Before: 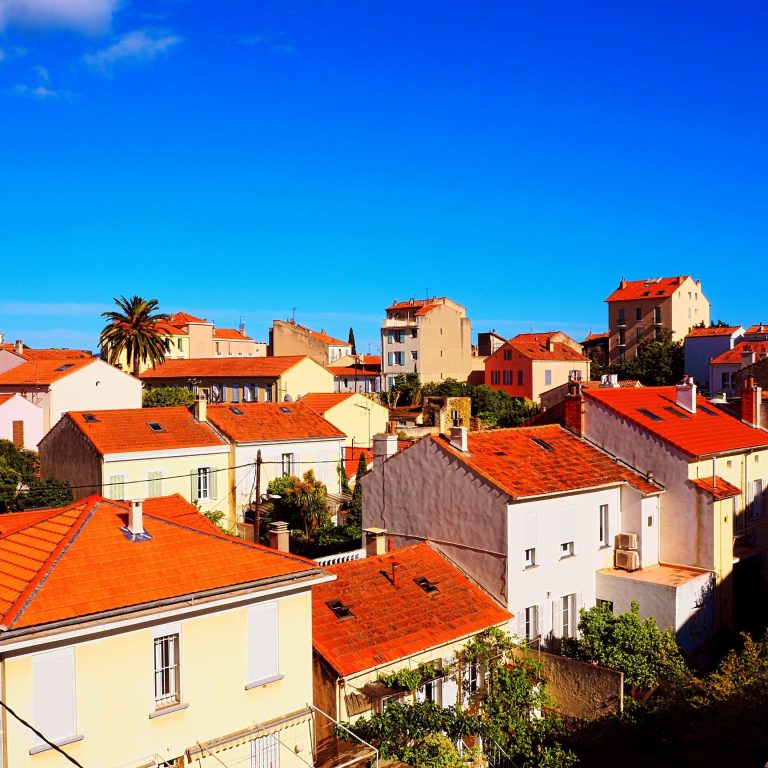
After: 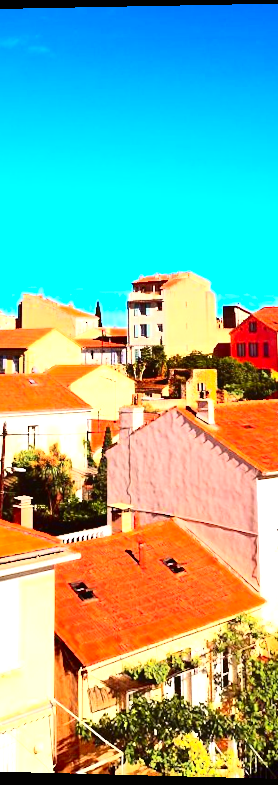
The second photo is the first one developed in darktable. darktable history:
rotate and perspective: rotation 0.128°, lens shift (vertical) -0.181, lens shift (horizontal) -0.044, shear 0.001, automatic cropping off
exposure: black level correction 0, exposure 1.2 EV, compensate highlight preservation false
crop: left 33.36%, right 33.36%
contrast equalizer: octaves 7, y [[0.6 ×6], [0.55 ×6], [0 ×6], [0 ×6], [0 ×6]], mix -1
contrast brightness saturation: contrast 0.4, brightness 0.05, saturation 0.25
color balance: output saturation 98.5%
